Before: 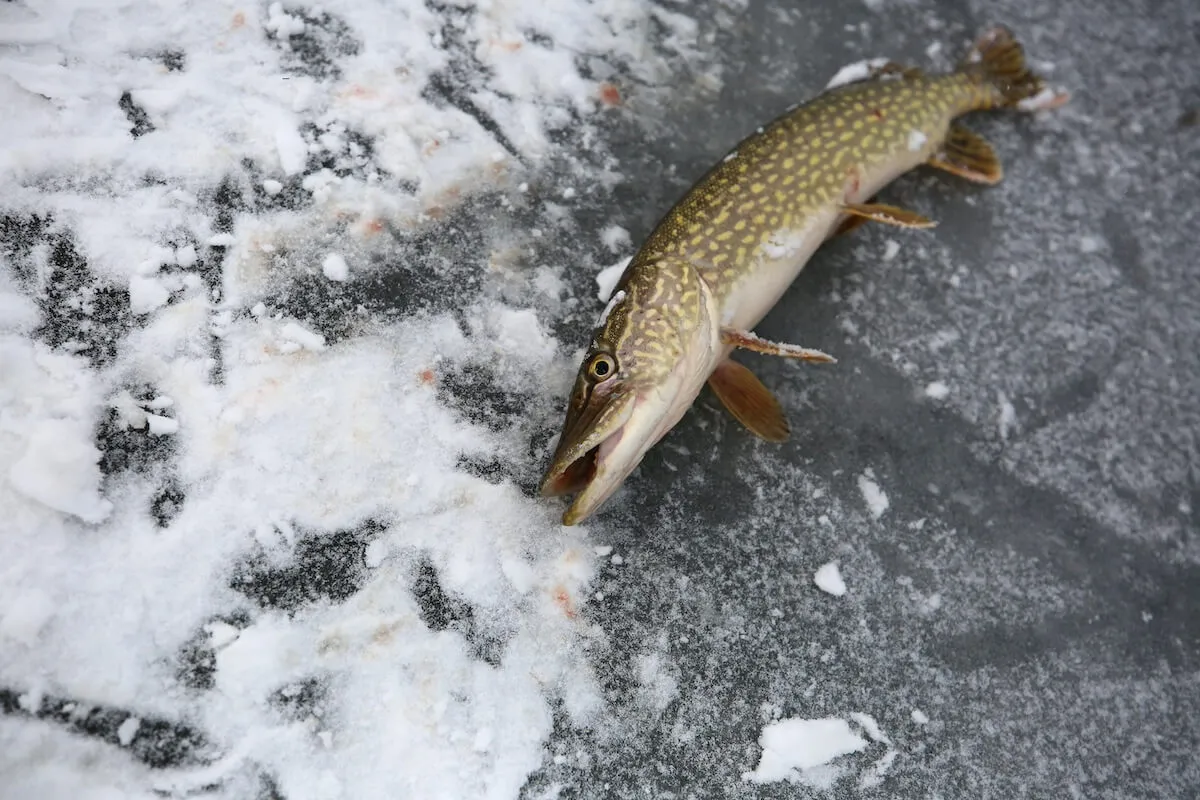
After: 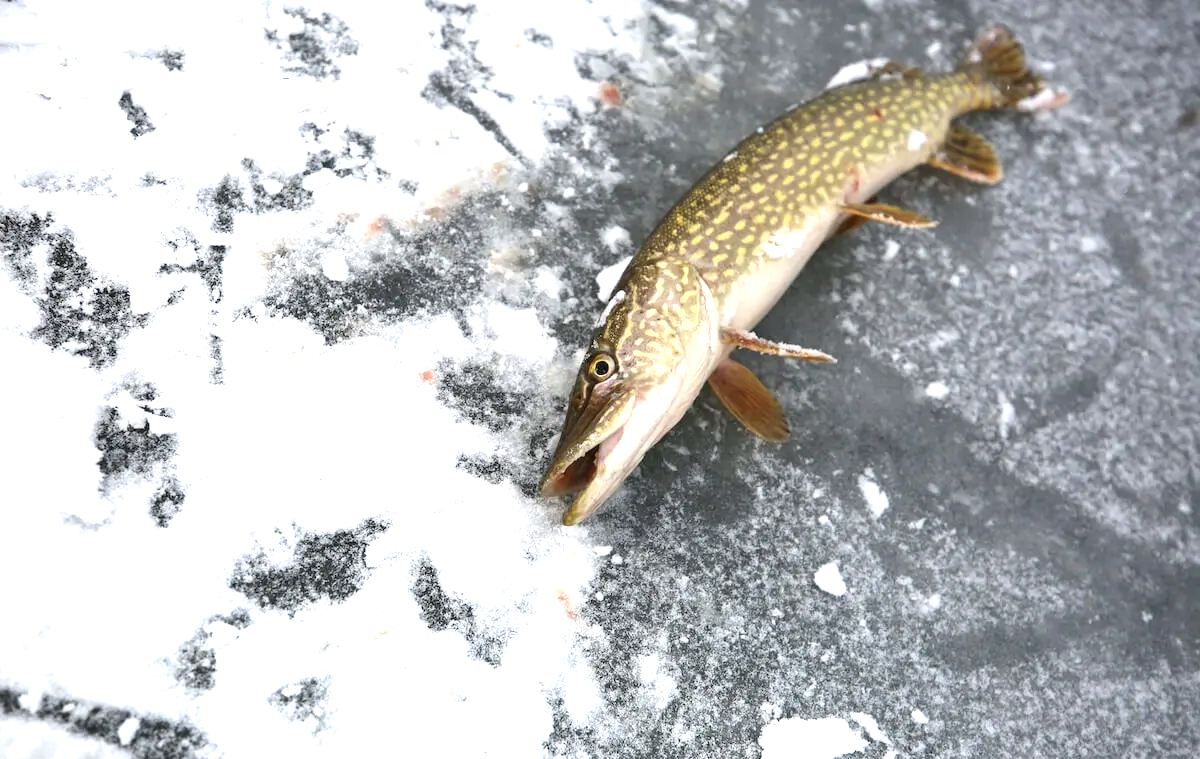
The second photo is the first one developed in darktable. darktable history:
exposure: black level correction 0, exposure 1.103 EV, compensate highlight preservation false
crop and rotate: top 0.011%, bottom 5.038%
